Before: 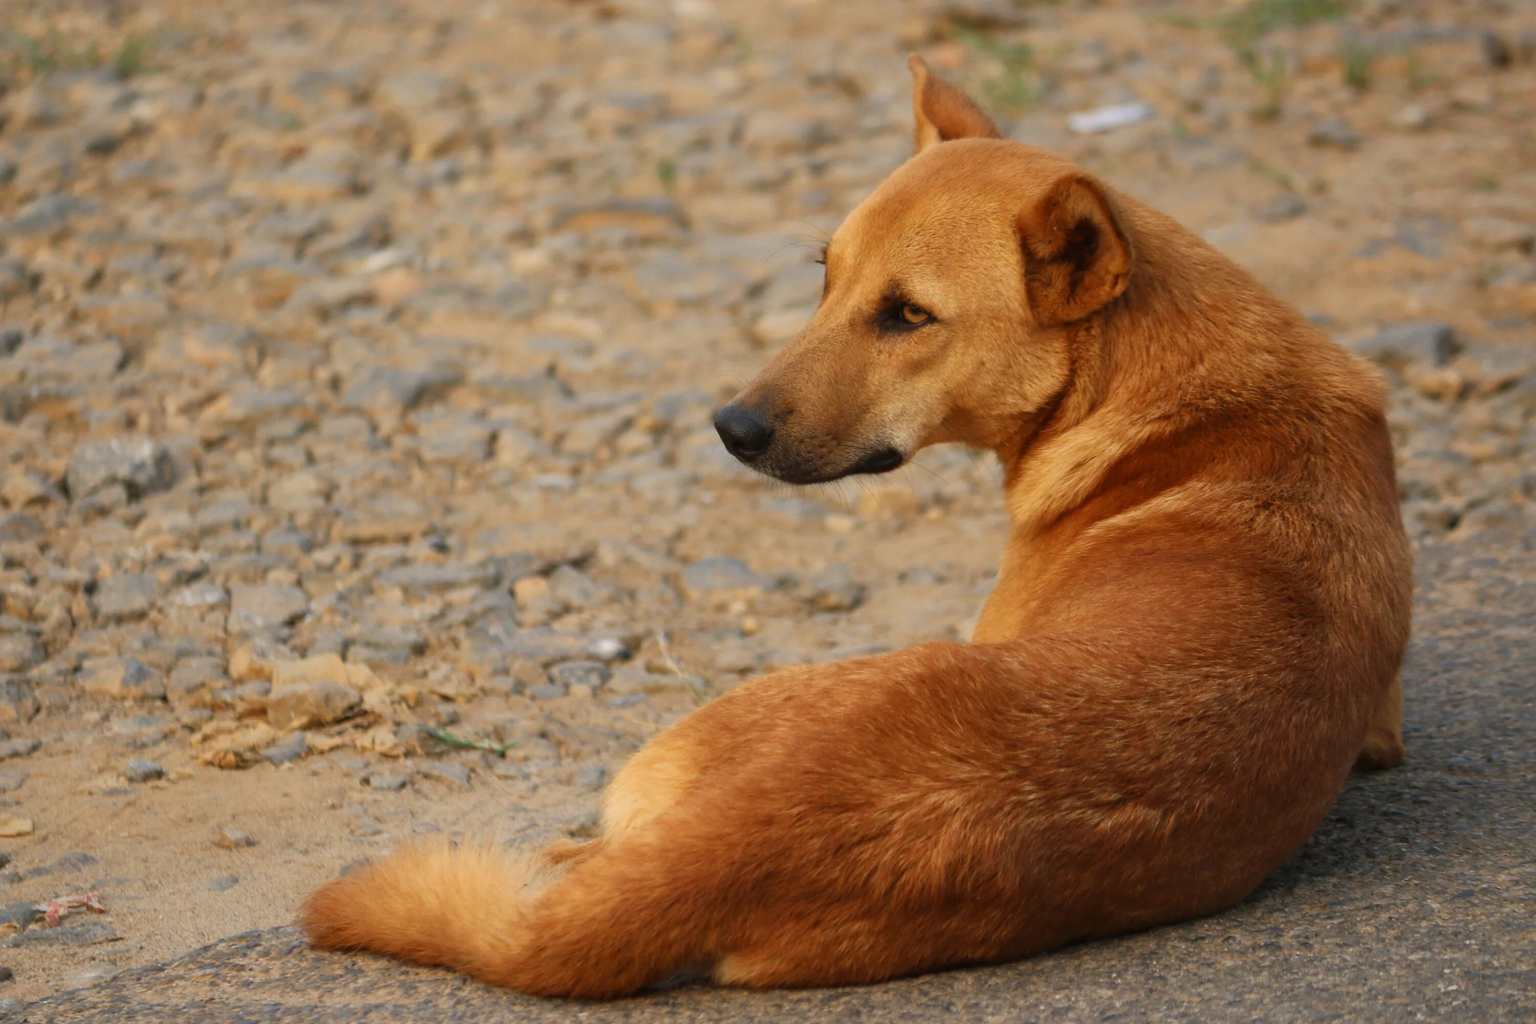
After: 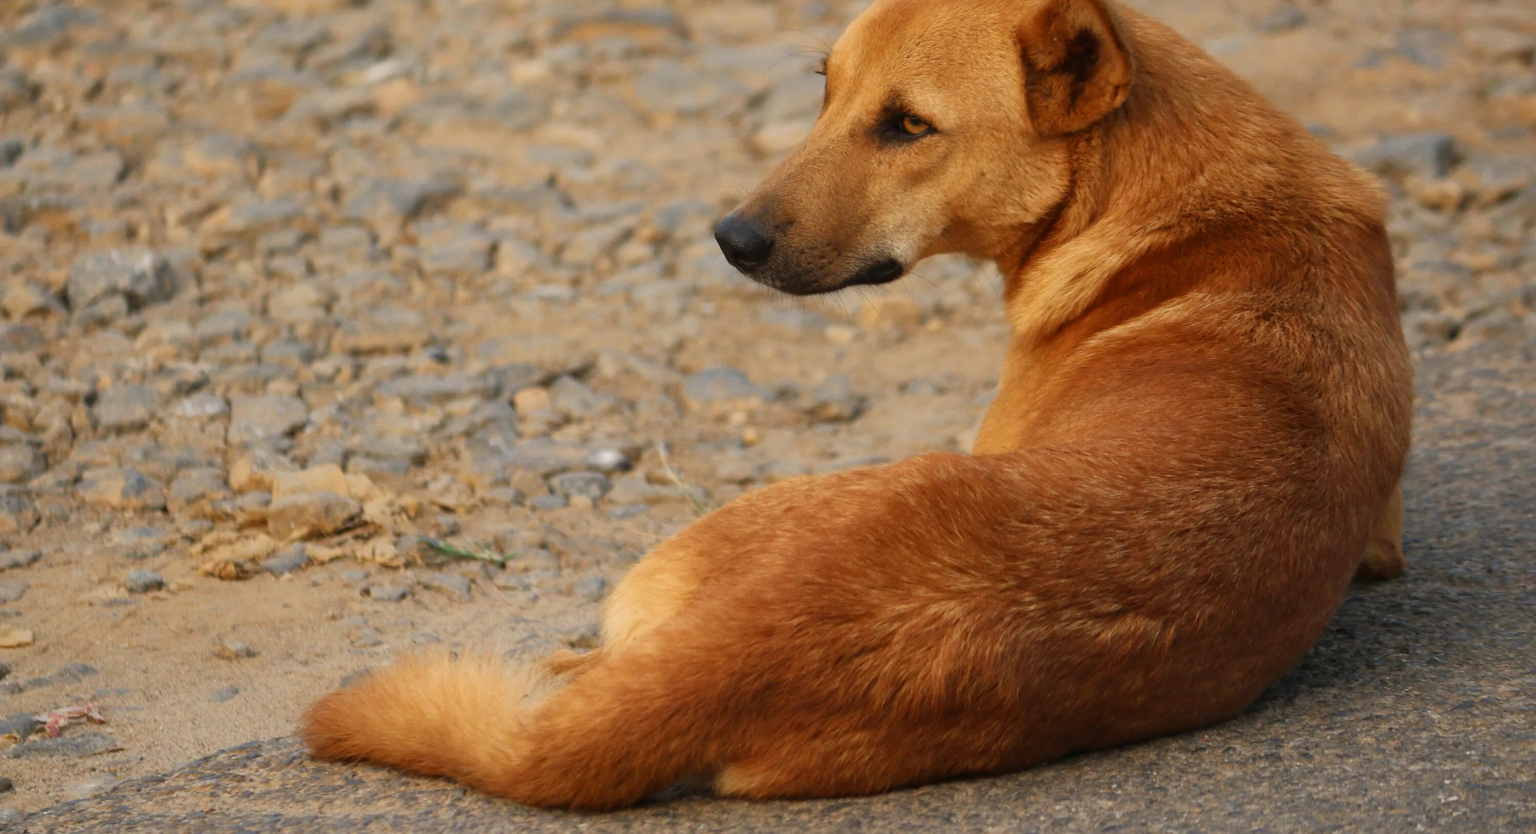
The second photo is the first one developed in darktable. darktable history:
crop and rotate: top 18.51%
